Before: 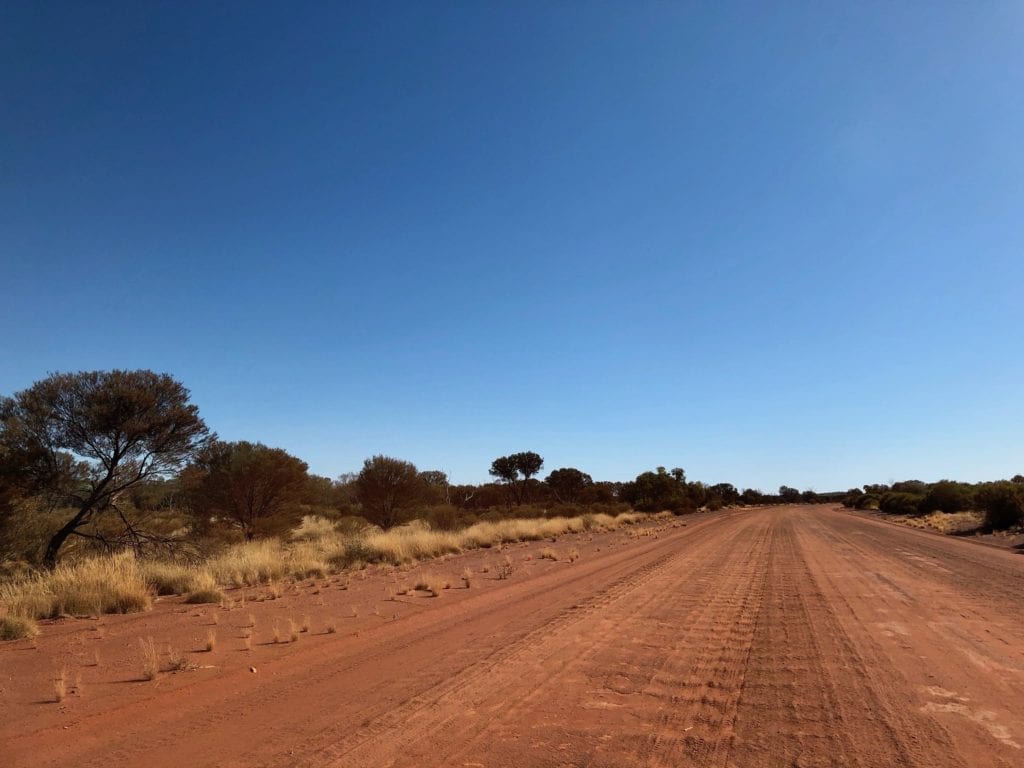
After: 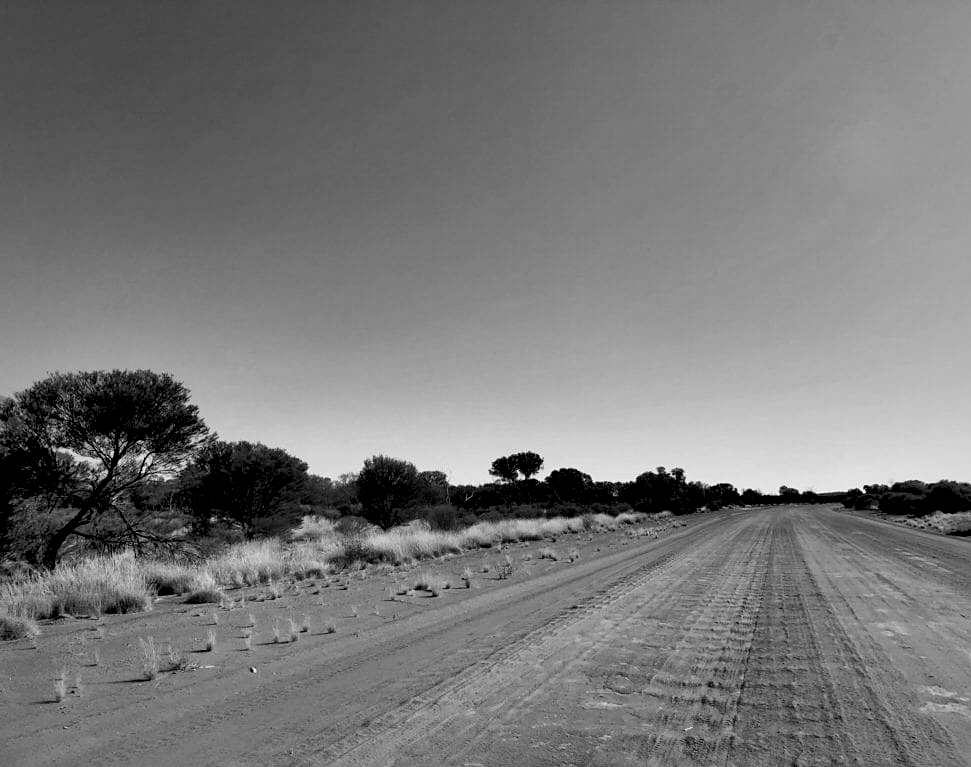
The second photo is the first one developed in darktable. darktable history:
crop and rotate: right 5.167%
color correction: highlights a* 7.34, highlights b* 4.37
monochrome: on, module defaults
sharpen: amount 0.2
contrast brightness saturation: saturation -0.05
local contrast: mode bilateral grid, contrast 70, coarseness 75, detail 180%, midtone range 0.2
rgb levels: preserve colors sum RGB, levels [[0.038, 0.433, 0.934], [0, 0.5, 1], [0, 0.5, 1]]
rotate and perspective: crop left 0, crop top 0
